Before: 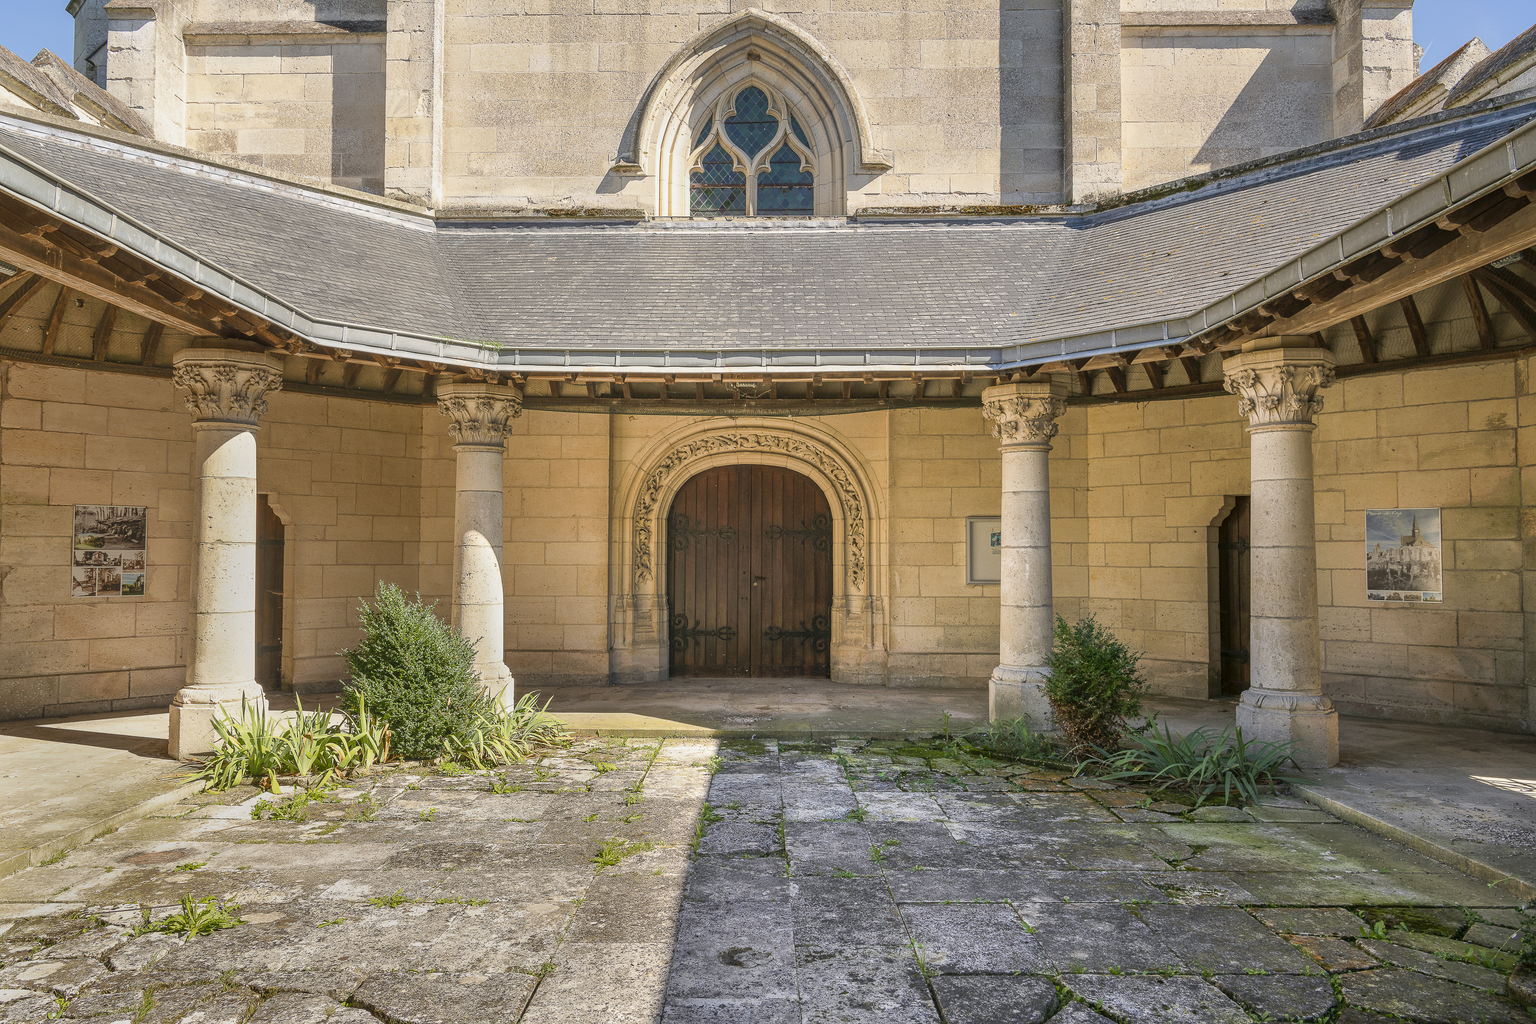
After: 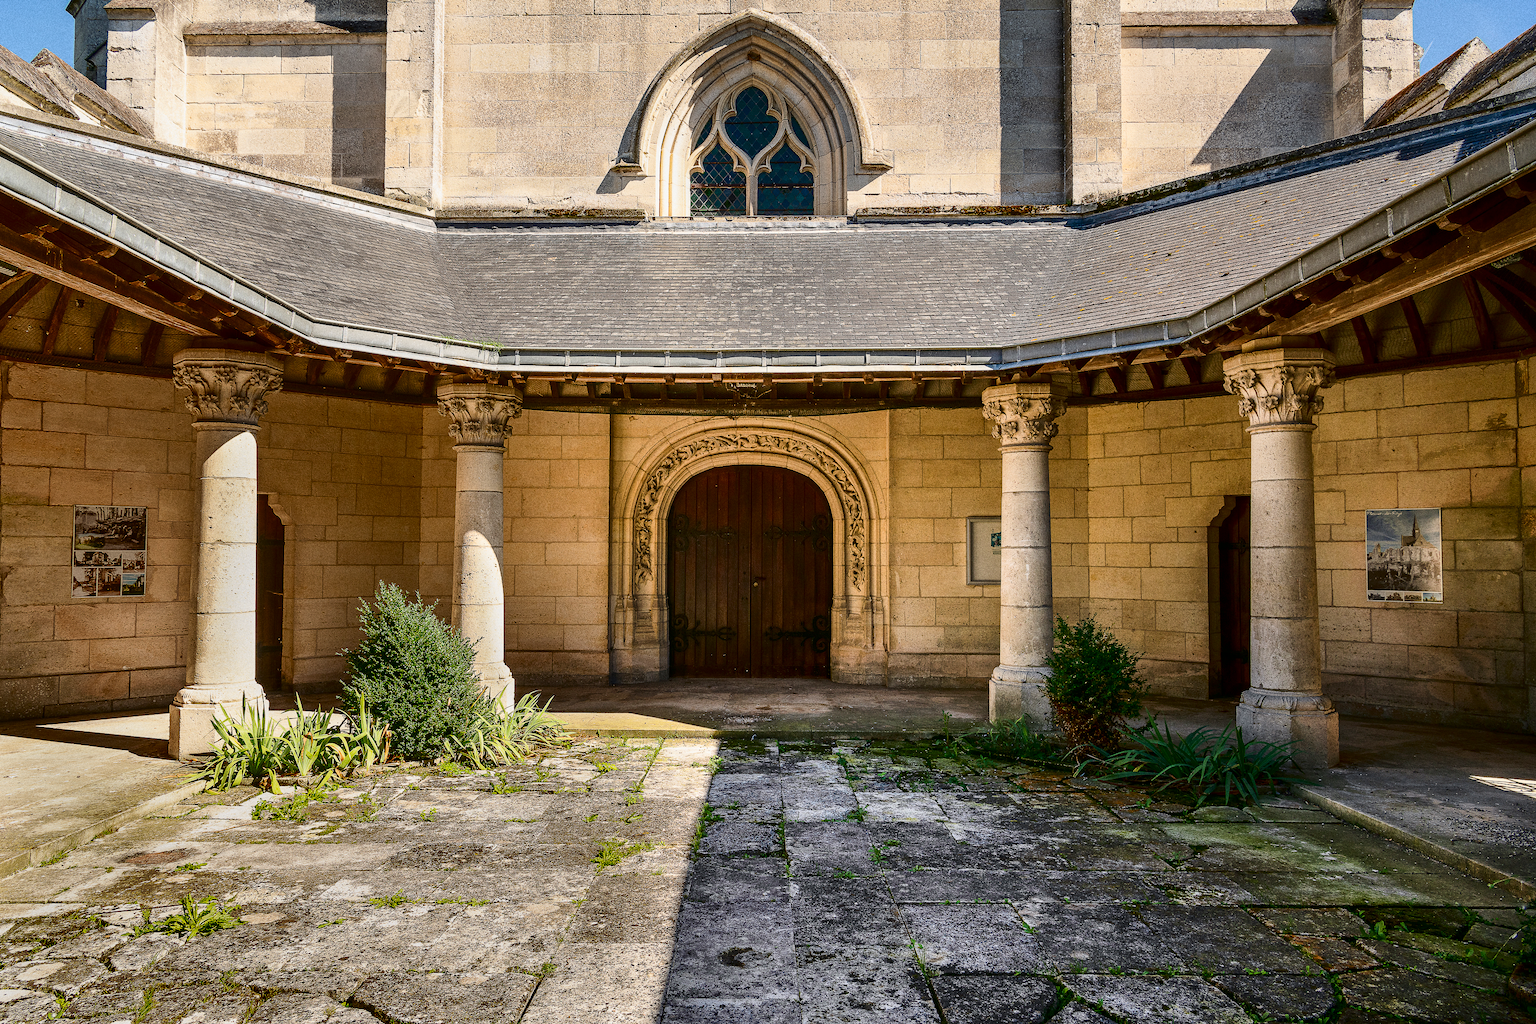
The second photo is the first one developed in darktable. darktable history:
contrast brightness saturation: contrast 0.24, brightness -0.24, saturation 0.14
grain: coarseness 0.09 ISO, strength 40%
